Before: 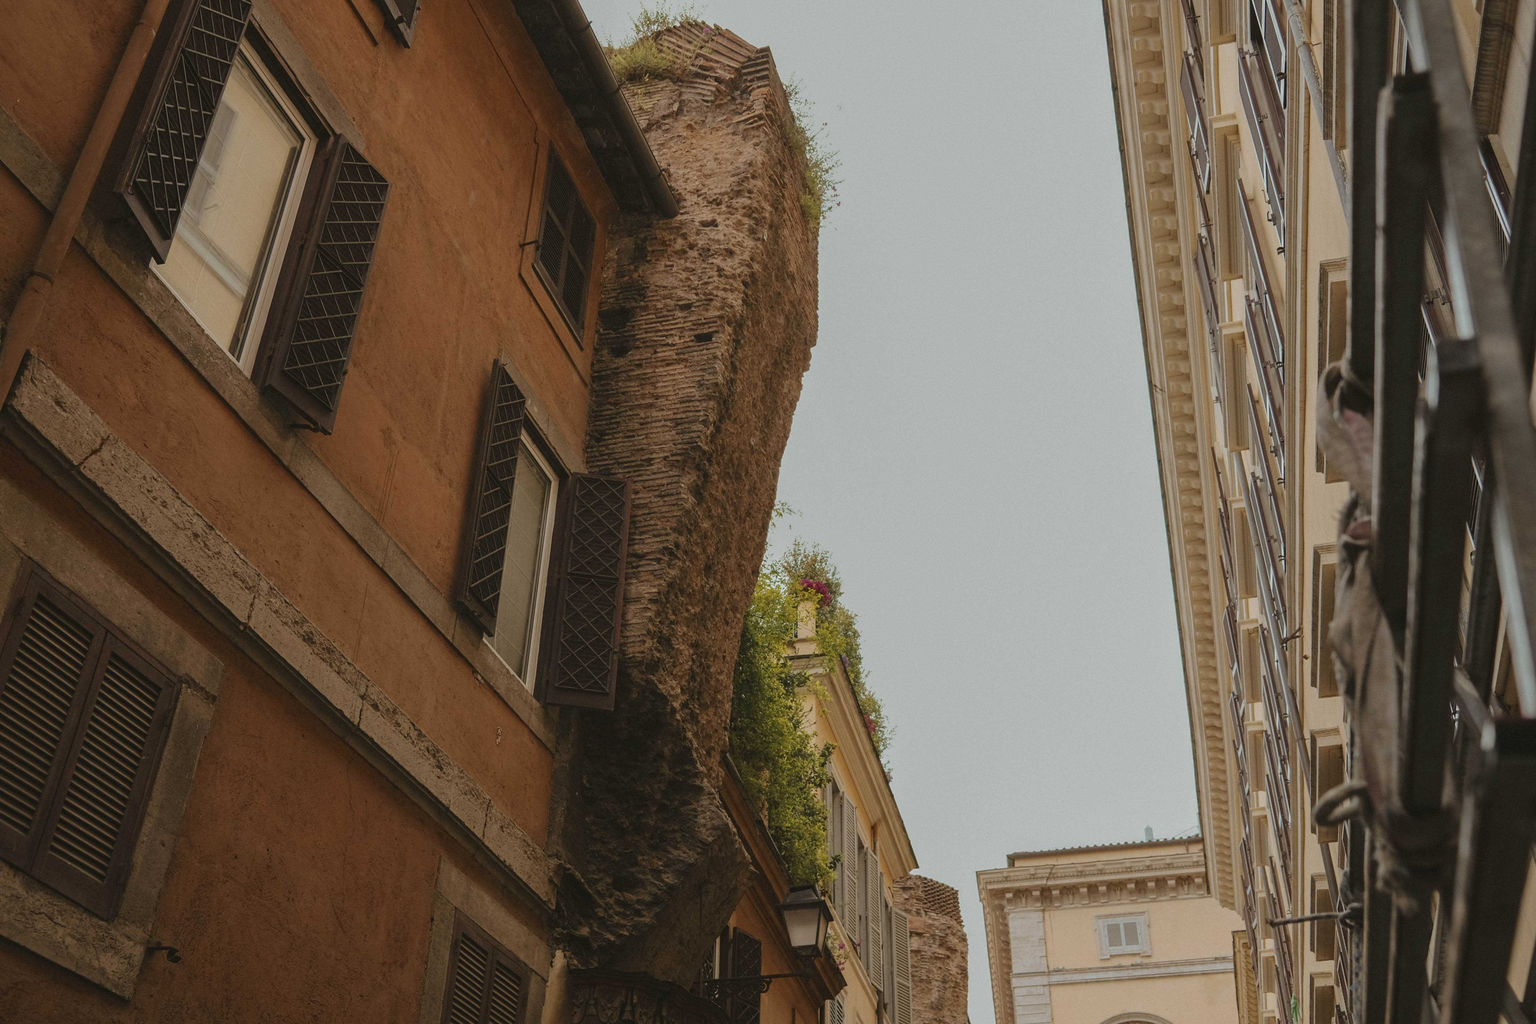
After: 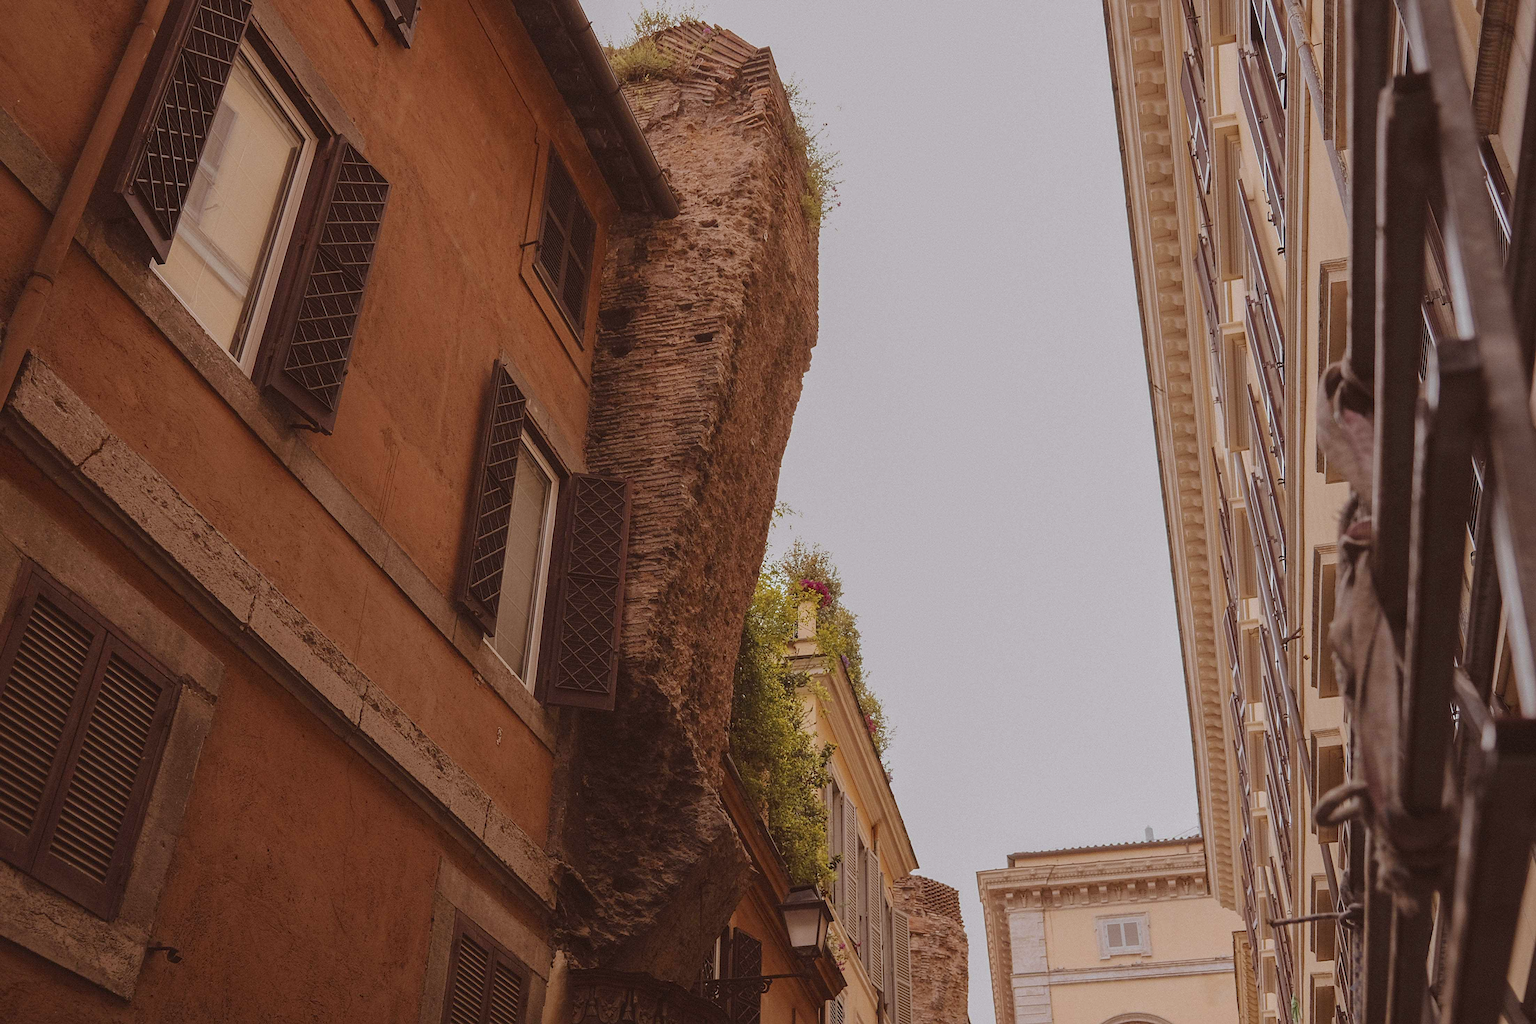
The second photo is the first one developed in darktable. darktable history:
white balance: red 0.98, blue 1.034
sharpen: on, module defaults
rgb levels: mode RGB, independent channels, levels [[0, 0.474, 1], [0, 0.5, 1], [0, 0.5, 1]]
